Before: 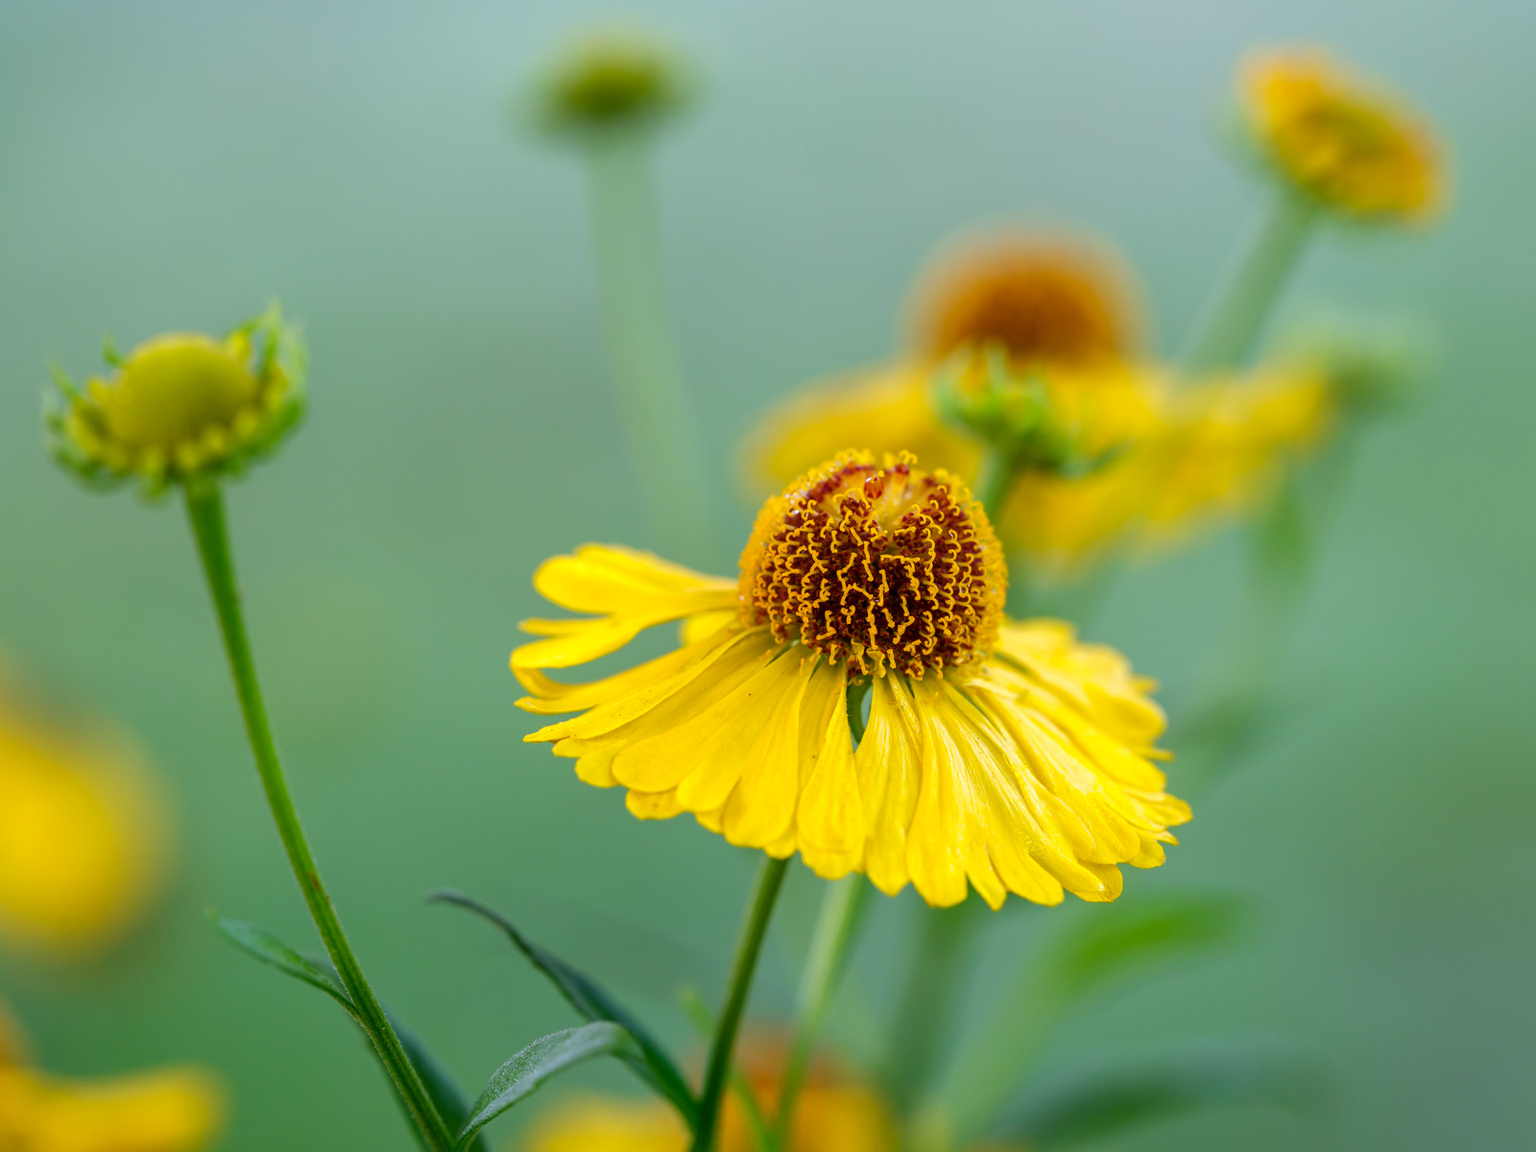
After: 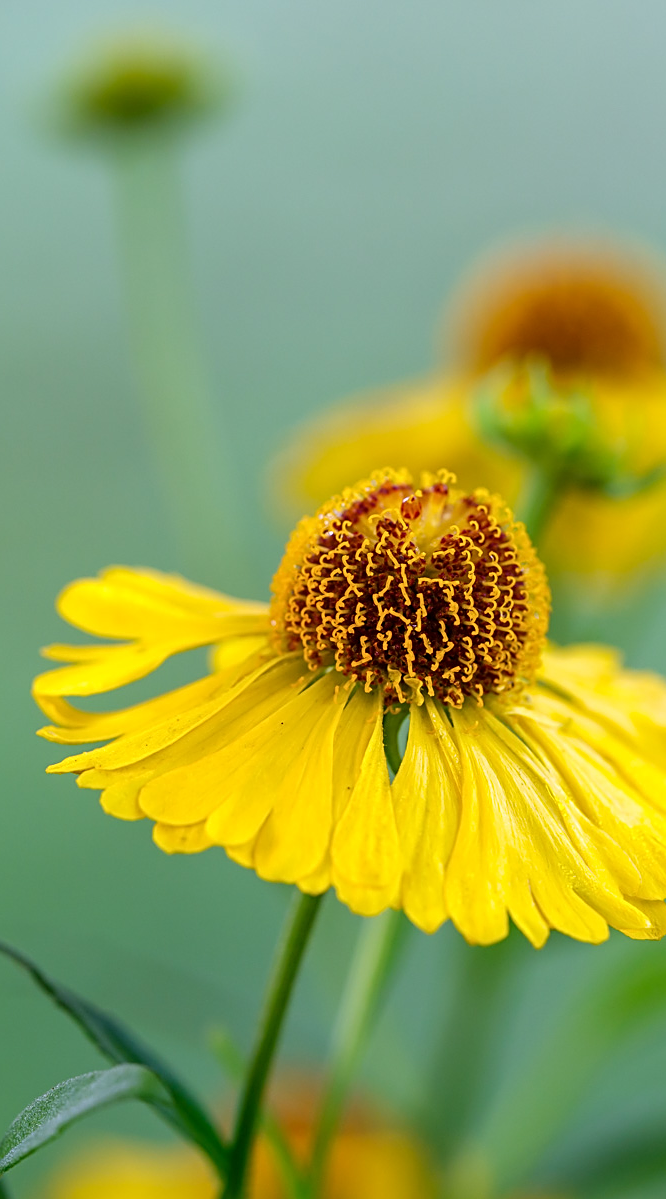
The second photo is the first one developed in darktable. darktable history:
sharpen: on, module defaults
crop: left 31.229%, right 27.105%
